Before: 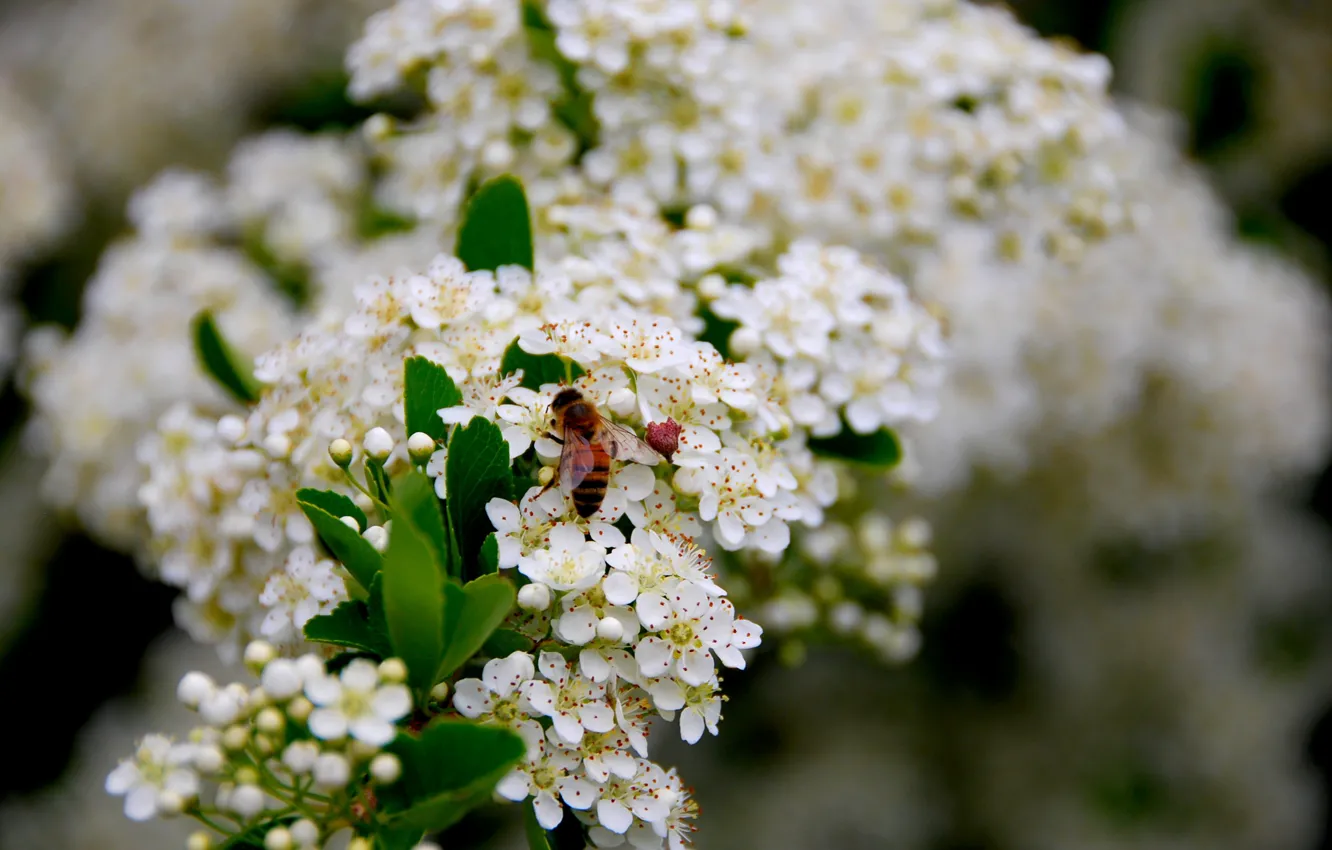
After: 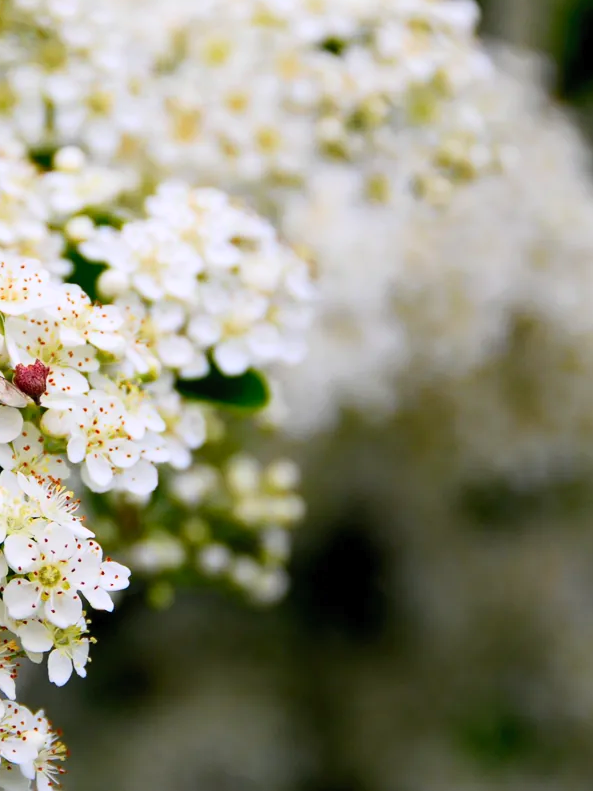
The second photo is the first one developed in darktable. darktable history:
crop: left 47.459%, top 6.837%, right 7.959%
contrast brightness saturation: contrast 0.198, brightness 0.153, saturation 0.137
